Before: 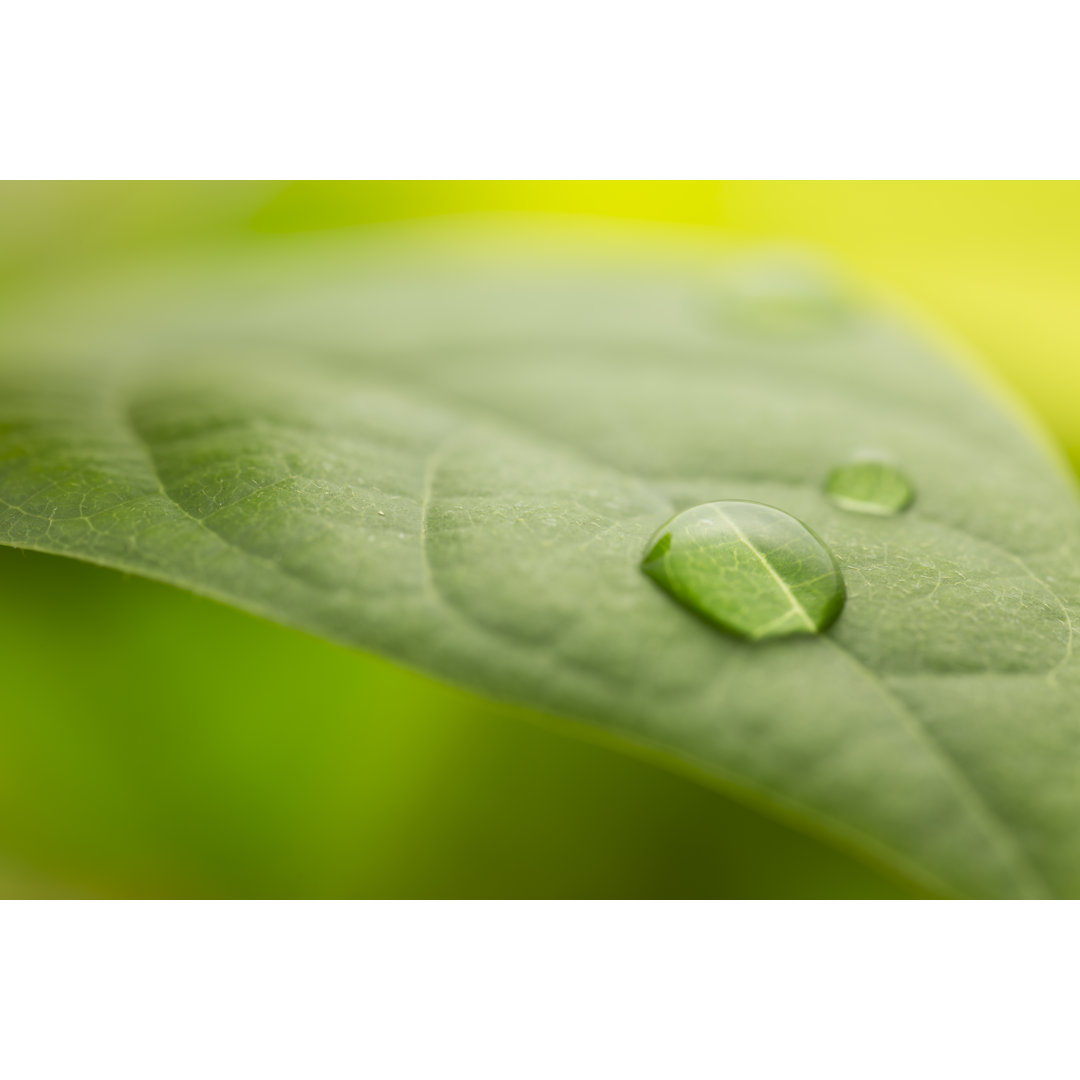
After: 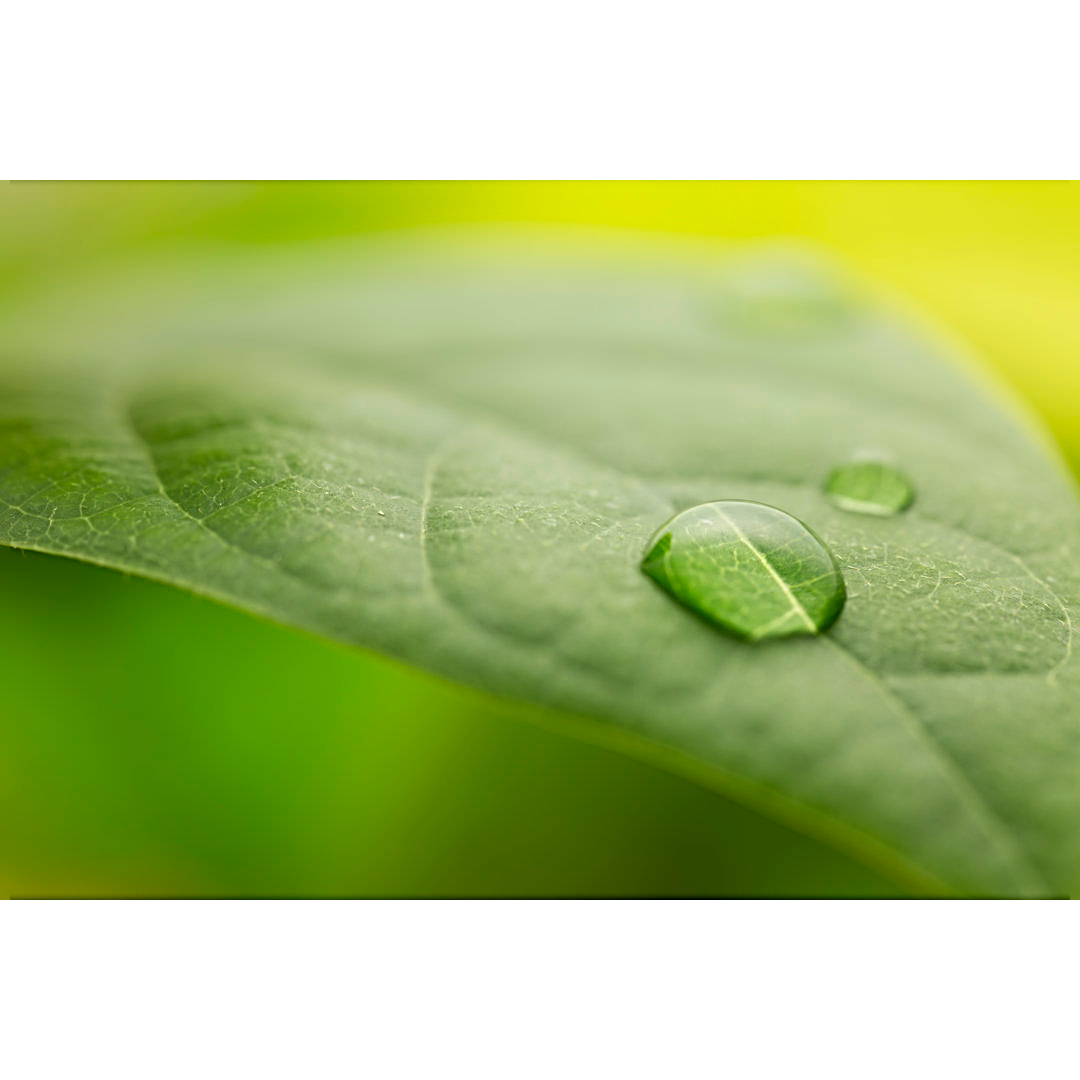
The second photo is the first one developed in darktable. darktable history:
sharpen: radius 3.732, amount 0.943
